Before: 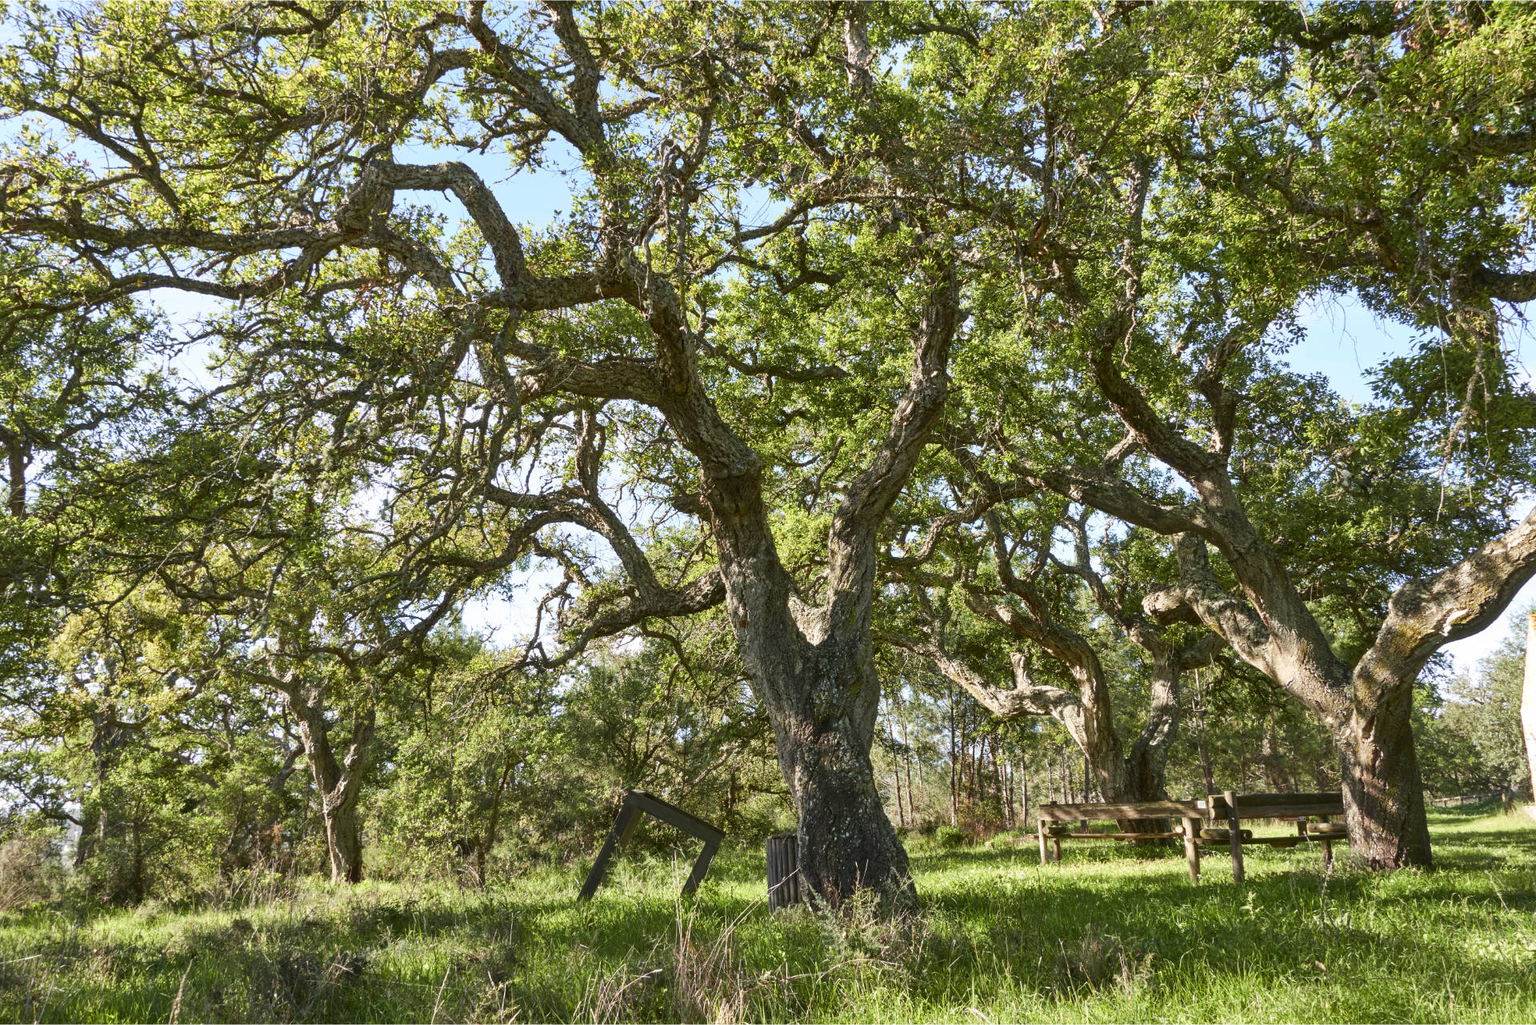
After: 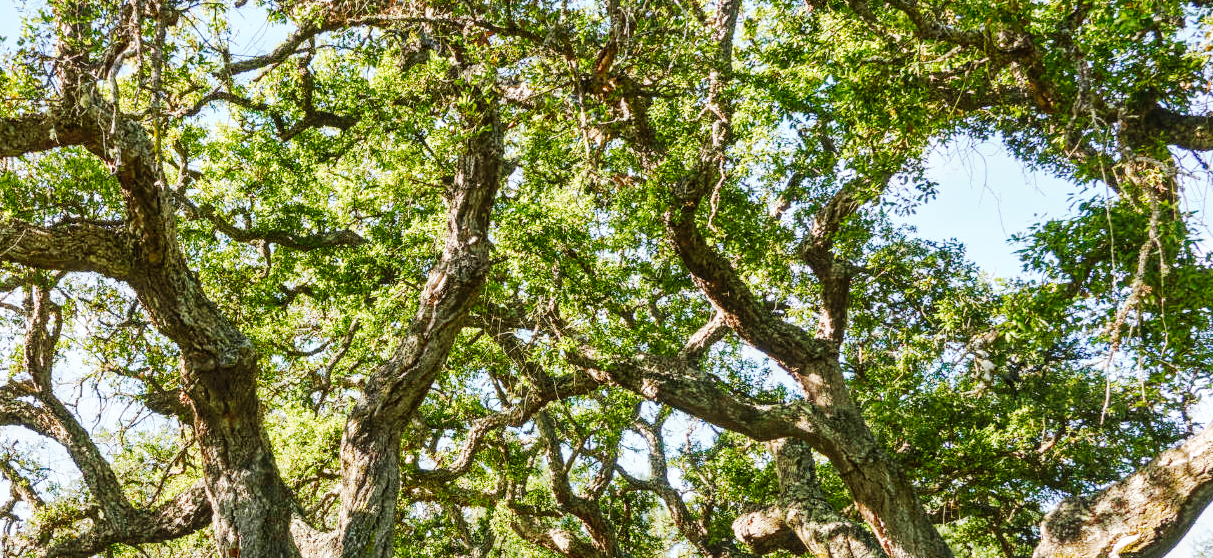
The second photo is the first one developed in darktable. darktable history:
crop: left 36.215%, top 17.786%, right 0.561%, bottom 38.653%
tone curve: curves: ch0 [(0, 0.026) (0.146, 0.158) (0.272, 0.34) (0.453, 0.627) (0.687, 0.829) (1, 1)], preserve colors none
local contrast: on, module defaults
